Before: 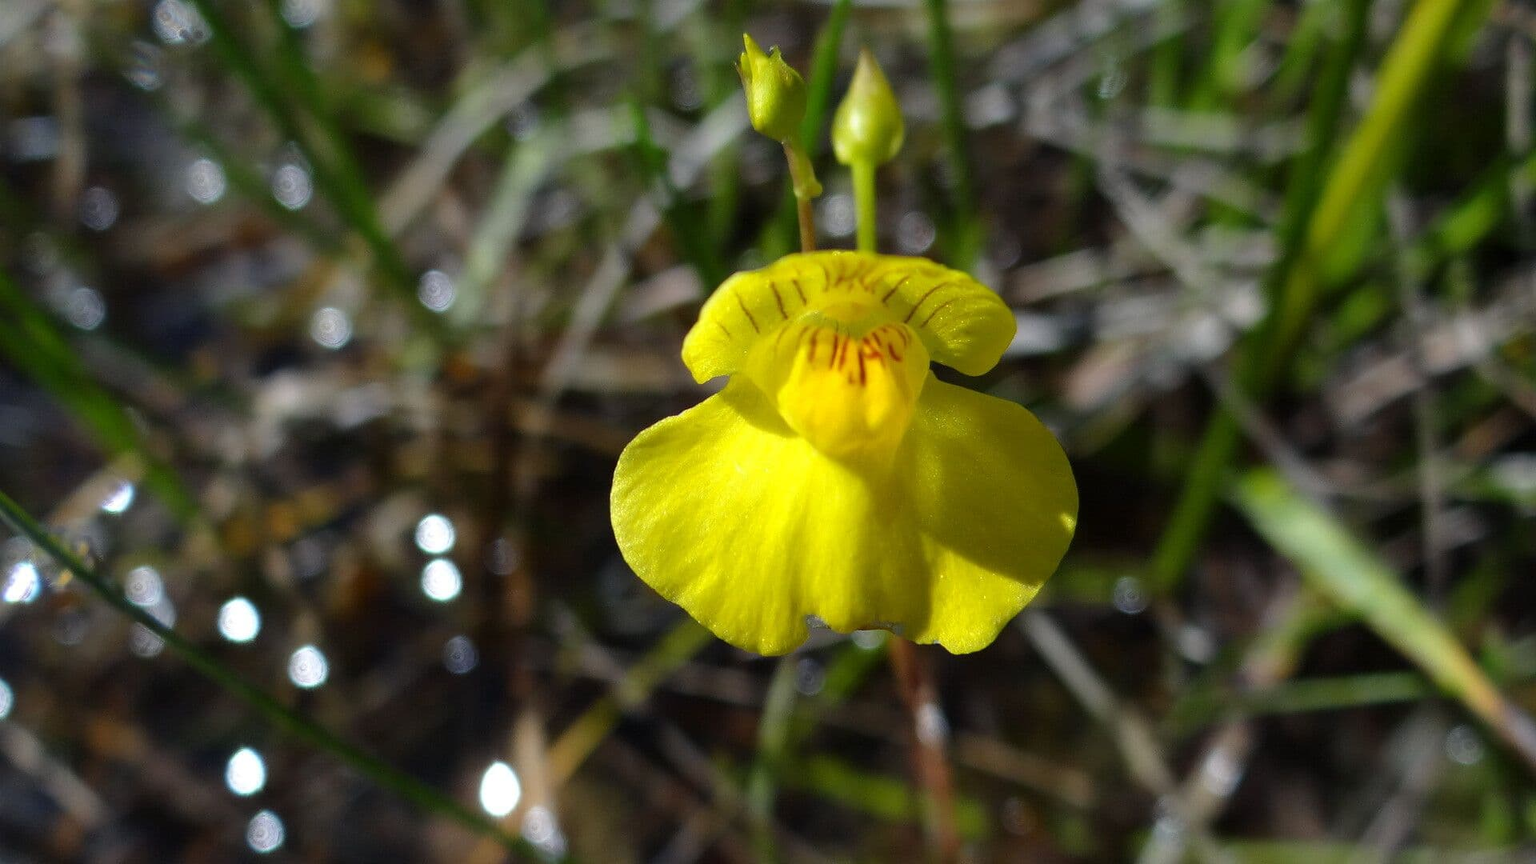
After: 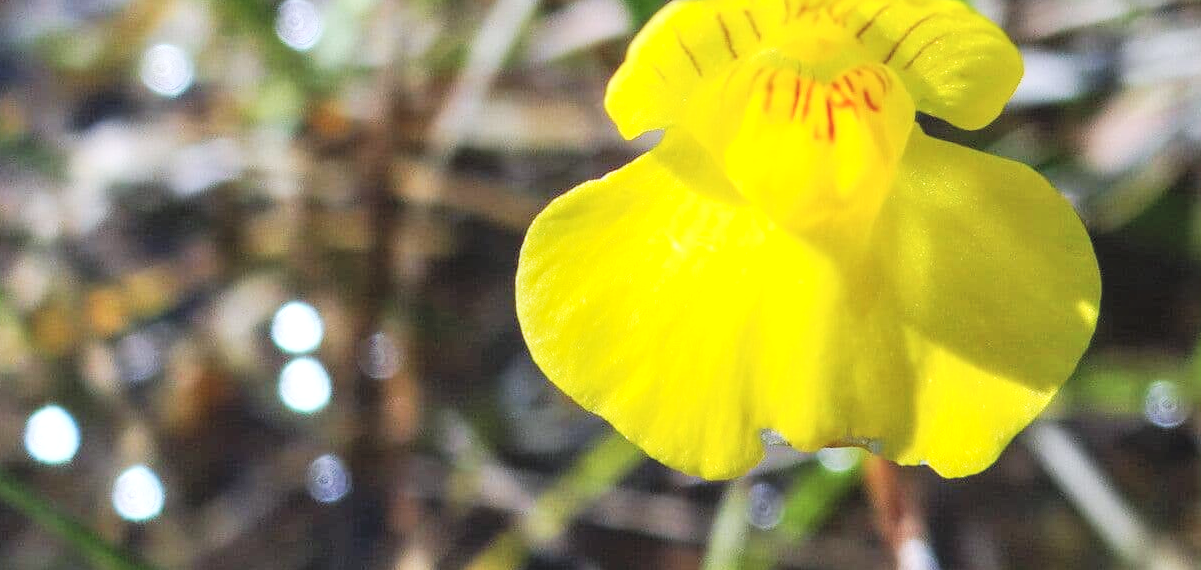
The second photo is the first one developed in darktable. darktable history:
exposure: exposure 0.606 EV, compensate highlight preservation false
local contrast: on, module defaults
crop: left 12.87%, top 31.57%, right 24.529%, bottom 15.618%
base curve: curves: ch0 [(0, 0) (0.303, 0.277) (1, 1)], preserve colors none
contrast brightness saturation: contrast 0.098, brightness 0.315, saturation 0.141
tone curve: curves: ch0 [(0, 0.038) (0.193, 0.212) (0.461, 0.502) (0.634, 0.709) (0.852, 0.89) (1, 0.967)]; ch1 [(0, 0) (0.35, 0.356) (0.45, 0.453) (0.504, 0.503) (0.532, 0.524) (0.558, 0.555) (0.735, 0.762) (1, 1)]; ch2 [(0, 0) (0.281, 0.266) (0.456, 0.469) (0.5, 0.5) (0.533, 0.545) (0.606, 0.598) (0.646, 0.654) (1, 1)], preserve colors none
color calibration: illuminant as shot in camera, x 0.358, y 0.373, temperature 4628.91 K
